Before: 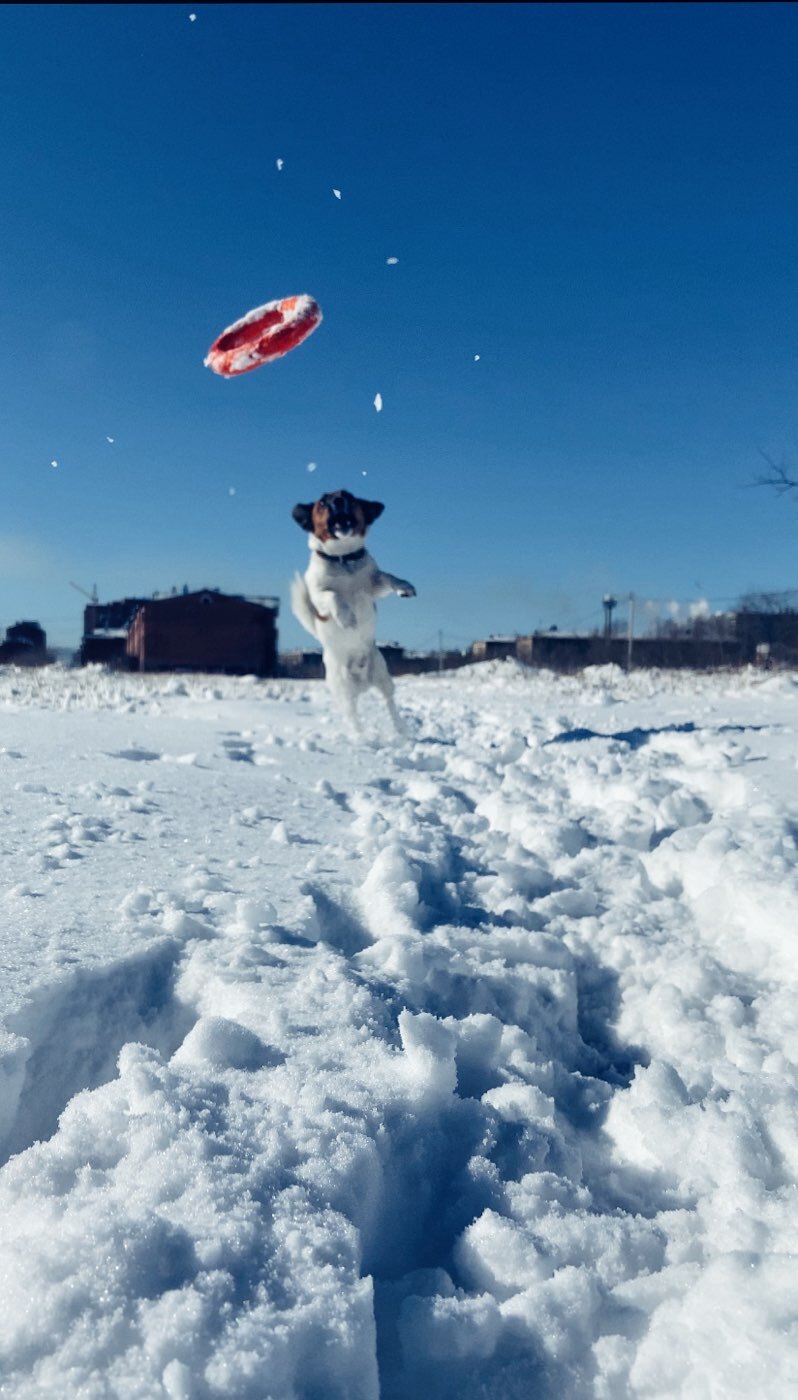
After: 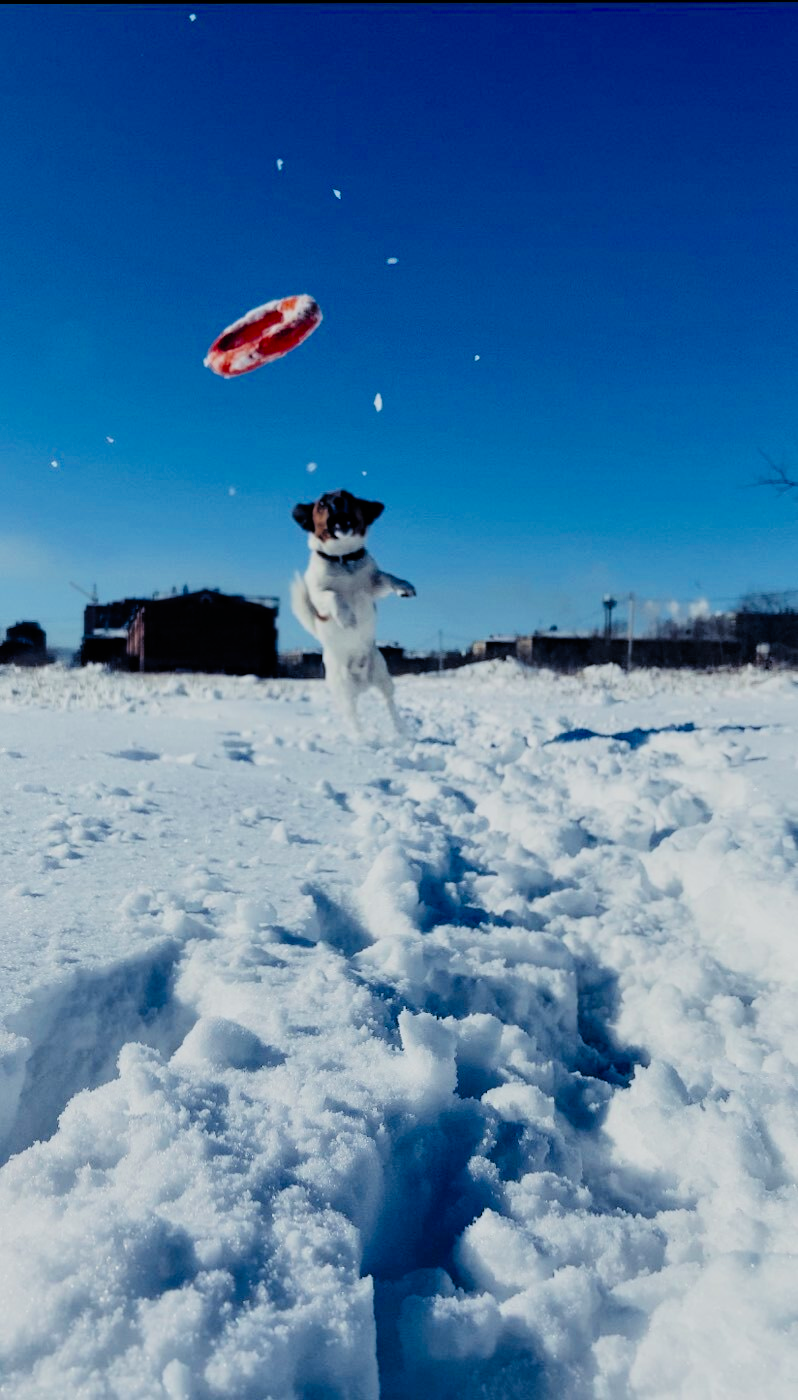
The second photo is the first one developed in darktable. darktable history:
filmic rgb: black relative exposure -4.39 EV, white relative exposure 5.05 EV, hardness 2.19, latitude 39.17%, contrast 1.149, highlights saturation mix 11.21%, shadows ↔ highlights balance 0.776%, color science v4 (2020)
color zones: curves: ch0 [(0.11, 0.396) (0.195, 0.36) (0.25, 0.5) (0.303, 0.412) (0.357, 0.544) (0.75, 0.5) (0.967, 0.328)]; ch1 [(0, 0.468) (0.112, 0.512) (0.202, 0.6) (0.25, 0.5) (0.307, 0.352) (0.357, 0.544) (0.75, 0.5) (0.963, 0.524)]
